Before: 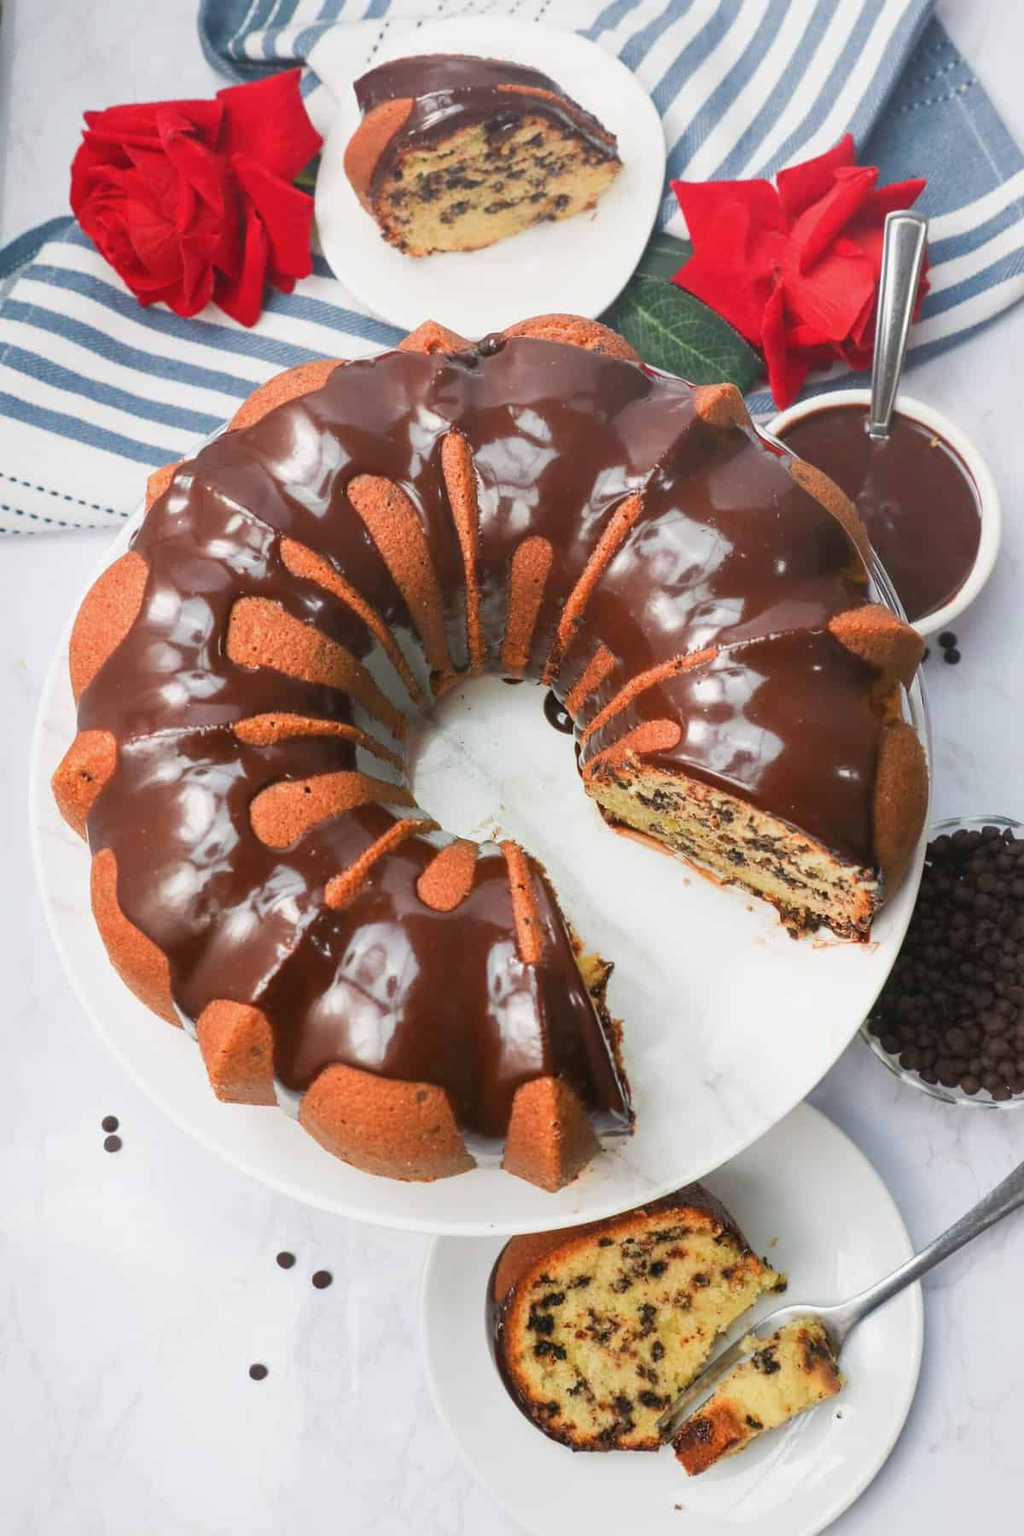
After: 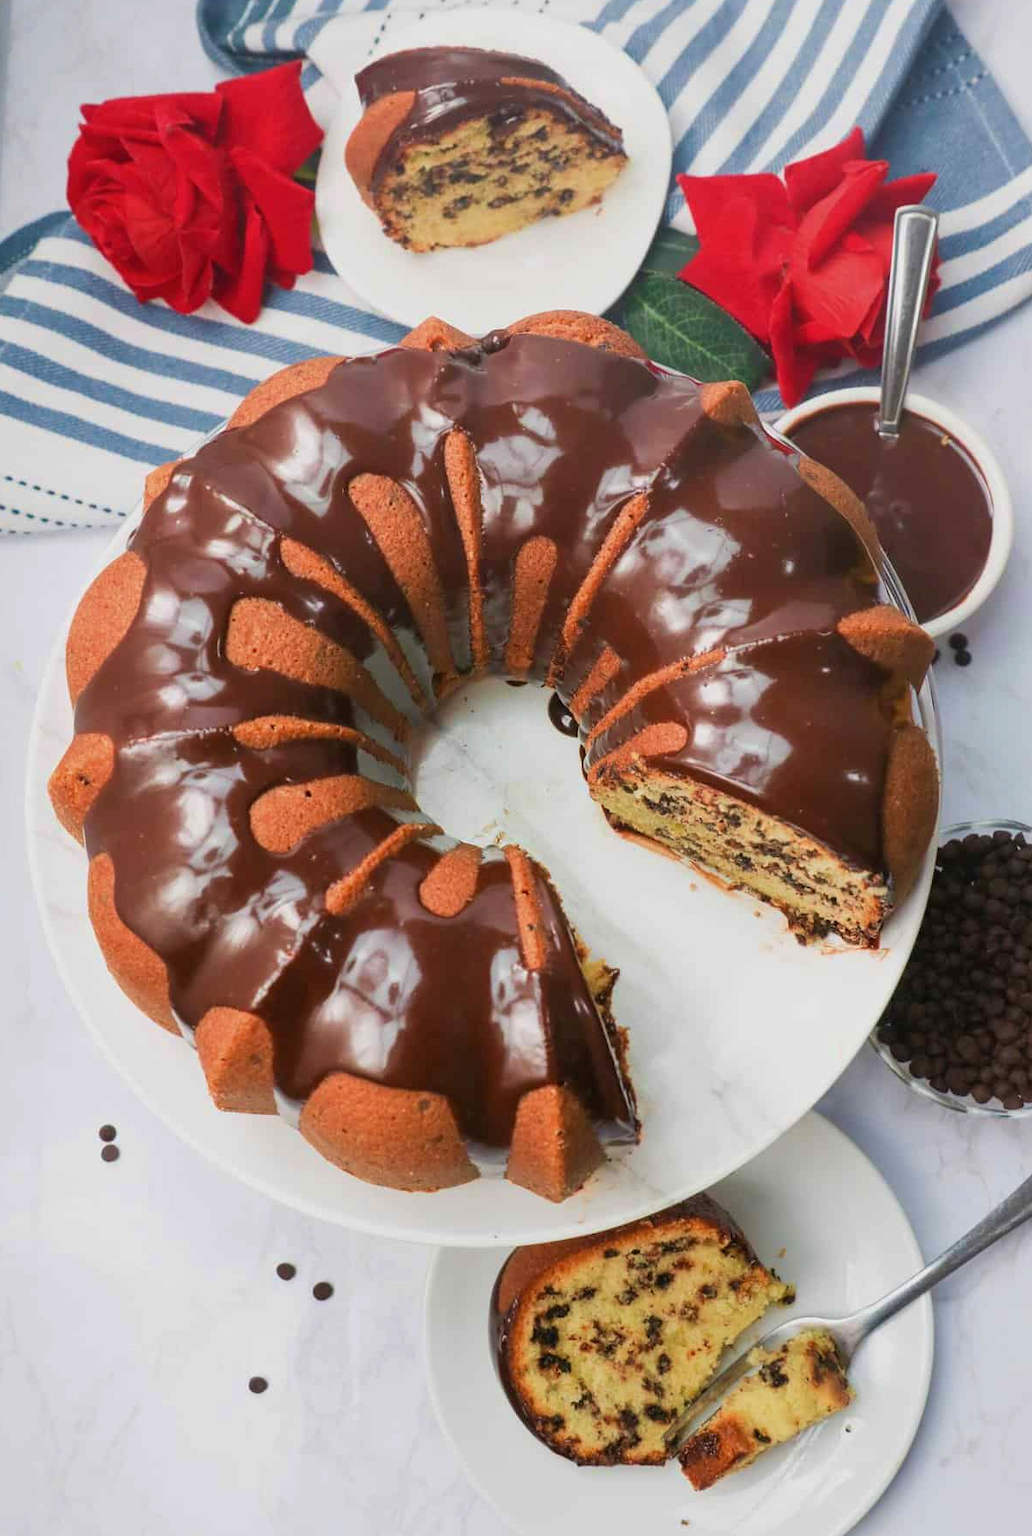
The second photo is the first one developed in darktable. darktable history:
crop: left 0.45%, top 0.603%, right 0.224%, bottom 0.943%
velvia: on, module defaults
exposure: black level correction 0.001, exposure -0.202 EV, compensate highlight preservation false
